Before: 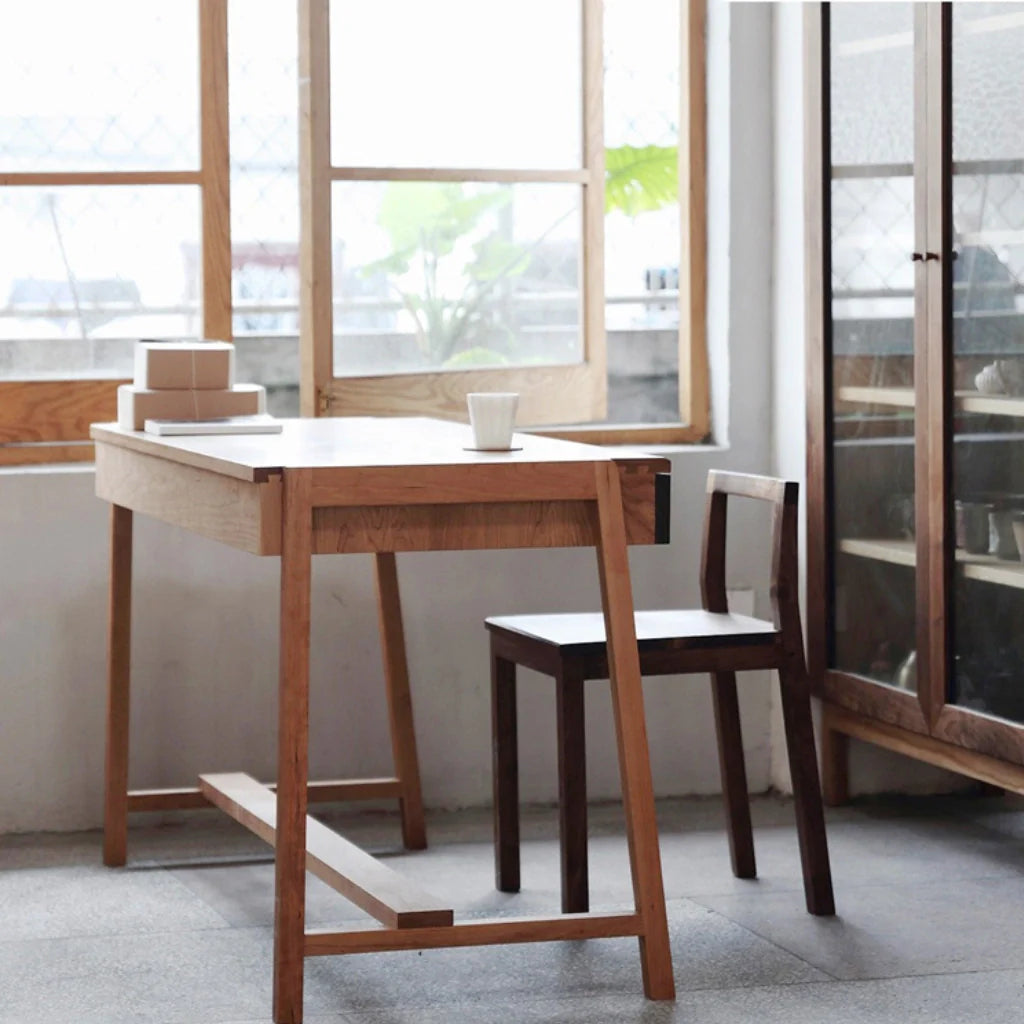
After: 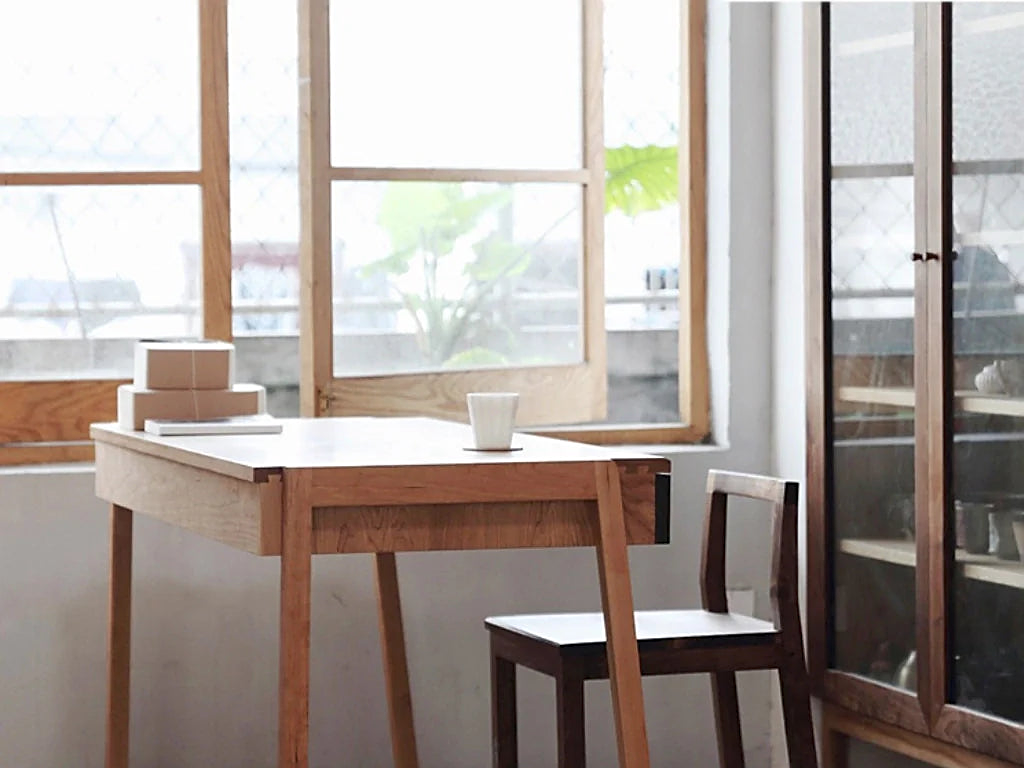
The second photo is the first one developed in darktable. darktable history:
crop: bottom 24.982%
sharpen: on, module defaults
